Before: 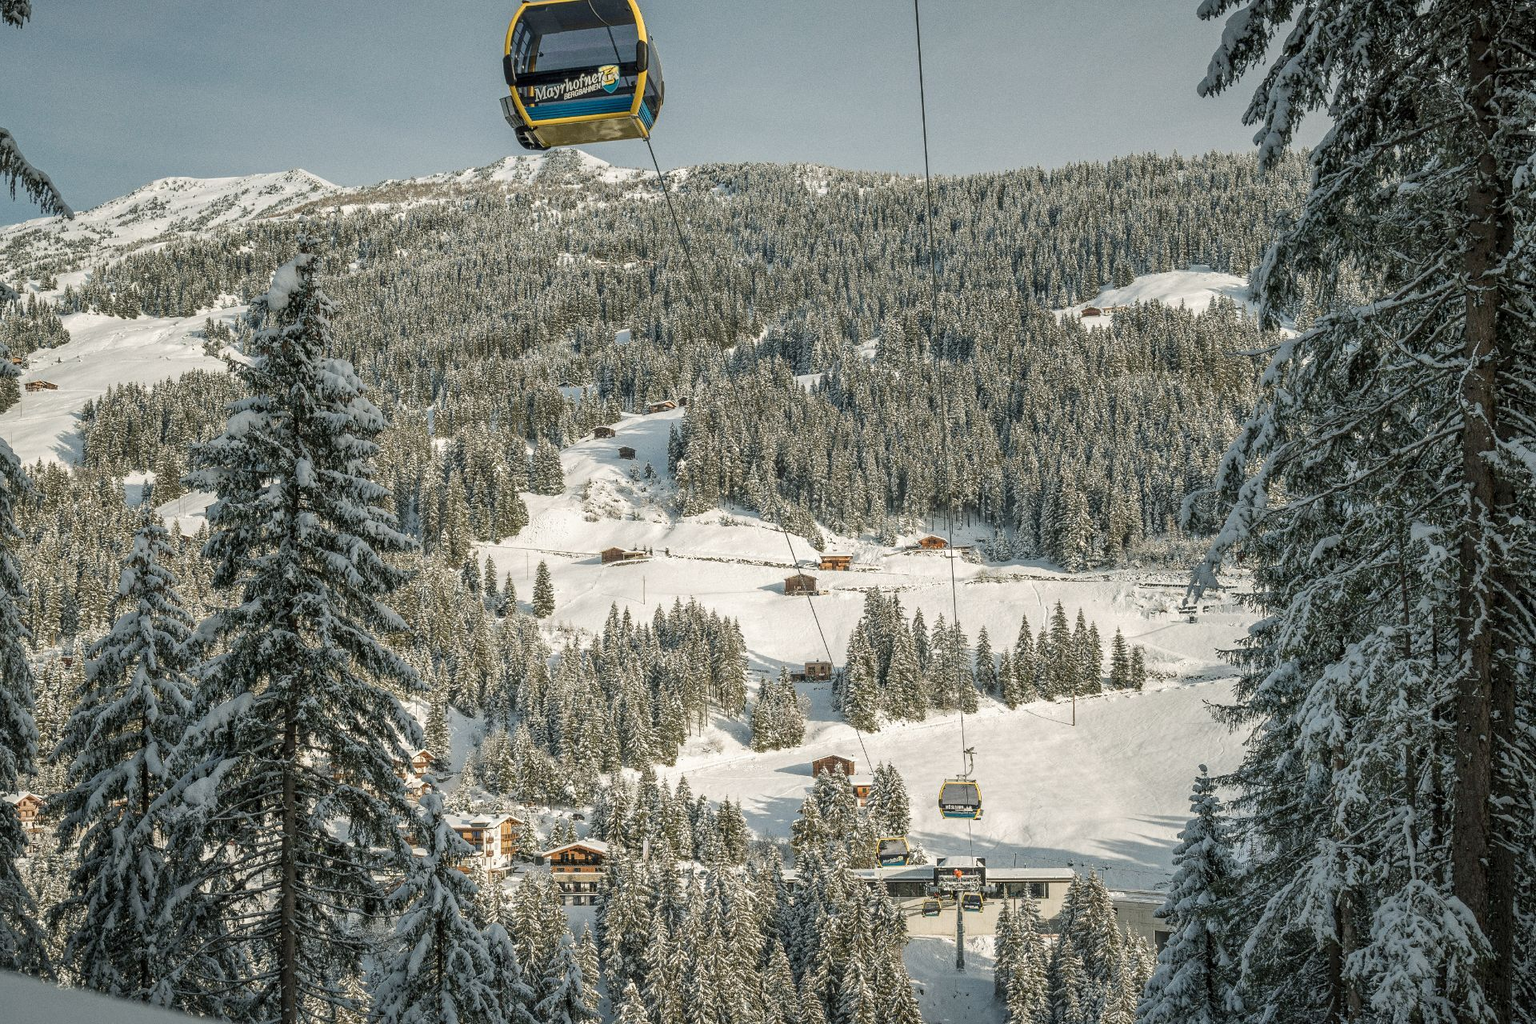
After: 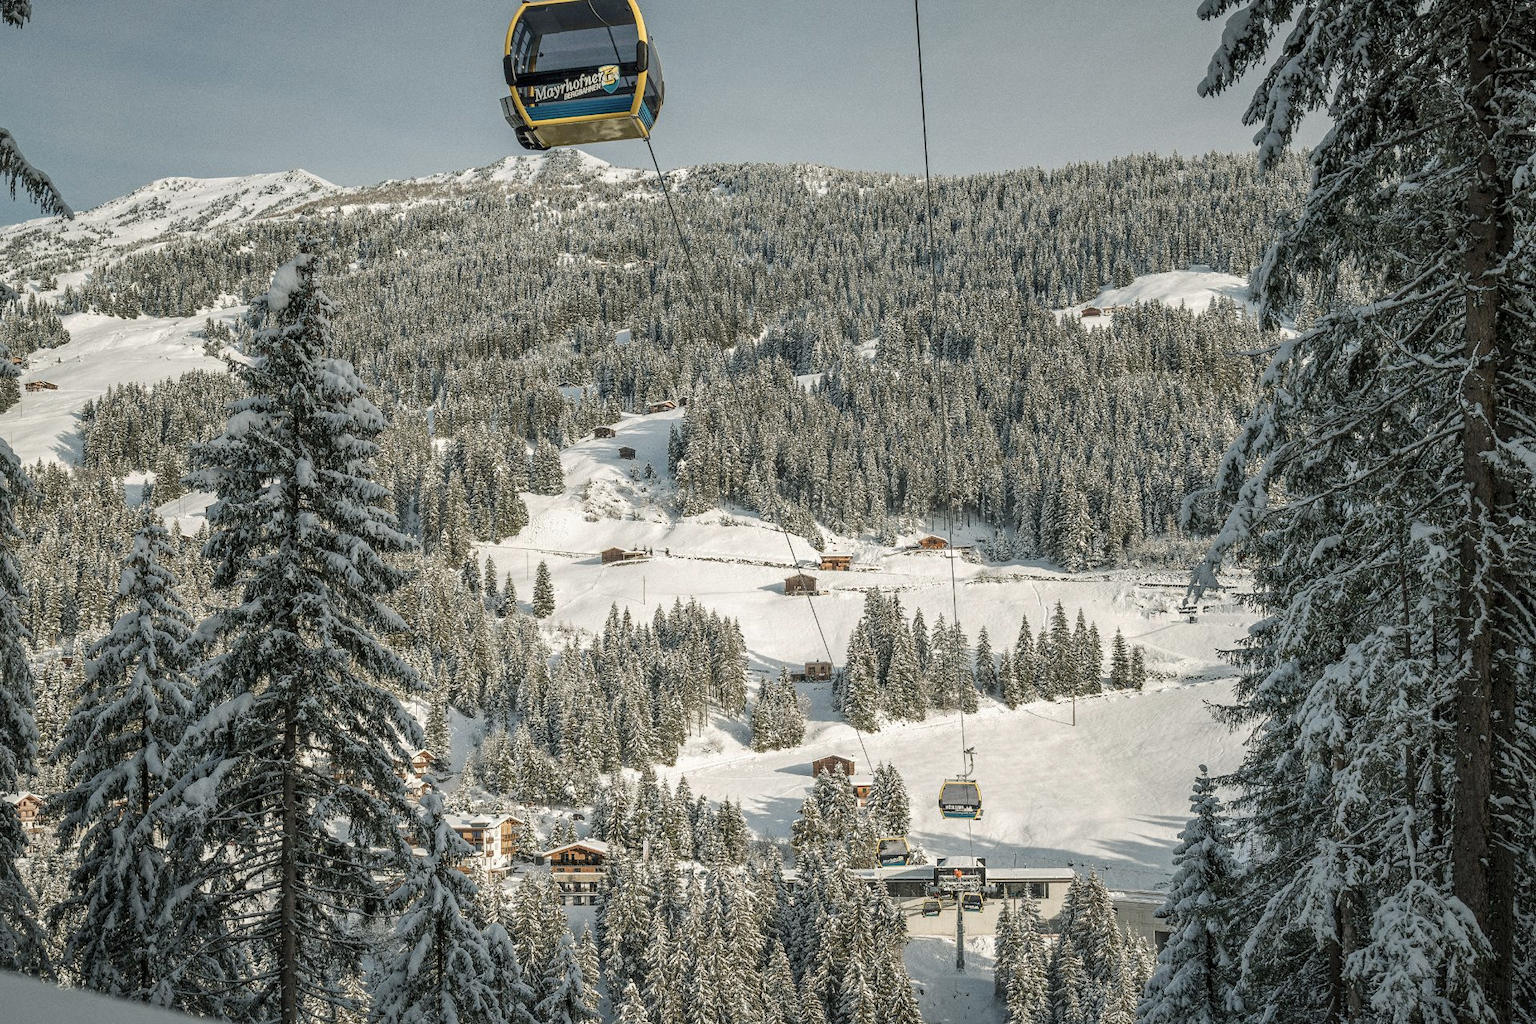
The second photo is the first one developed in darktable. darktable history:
contrast brightness saturation: saturation -0.161
